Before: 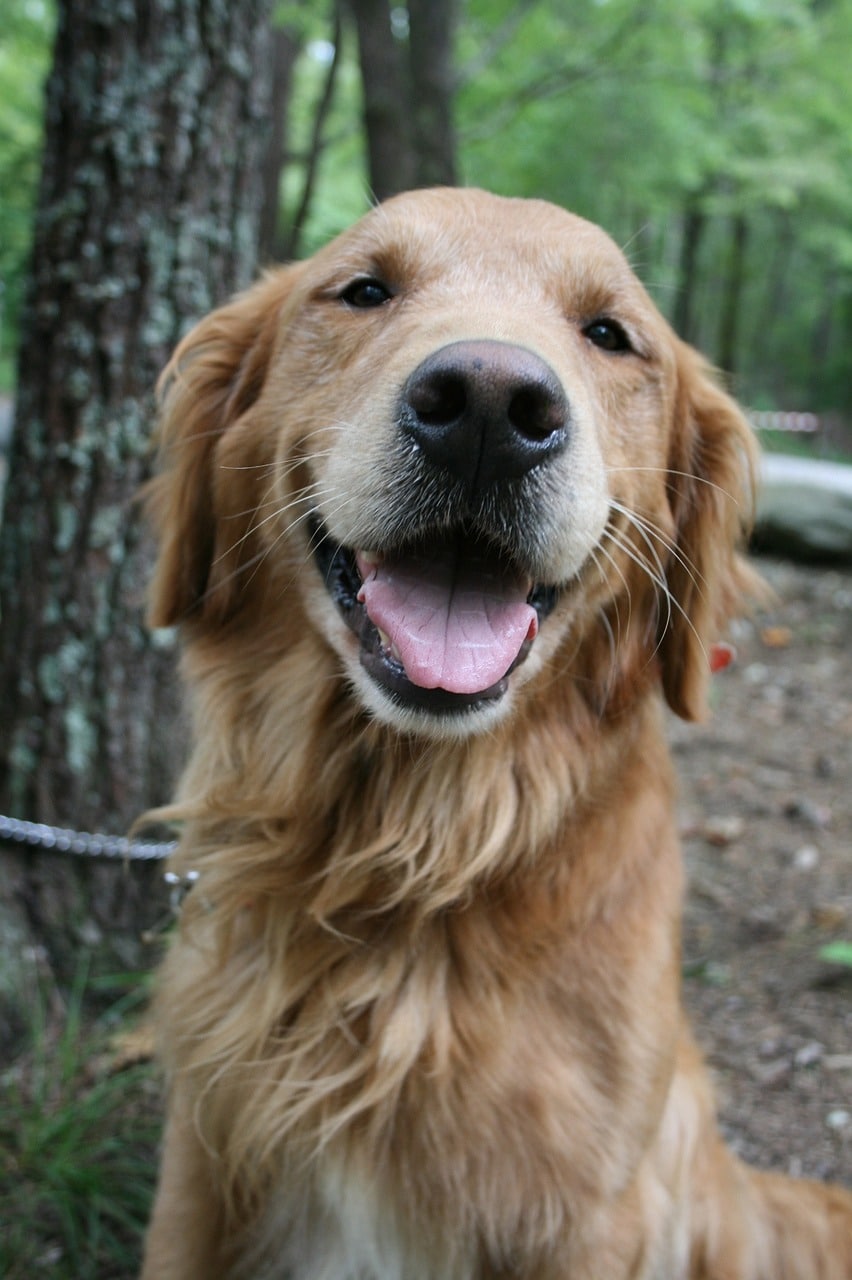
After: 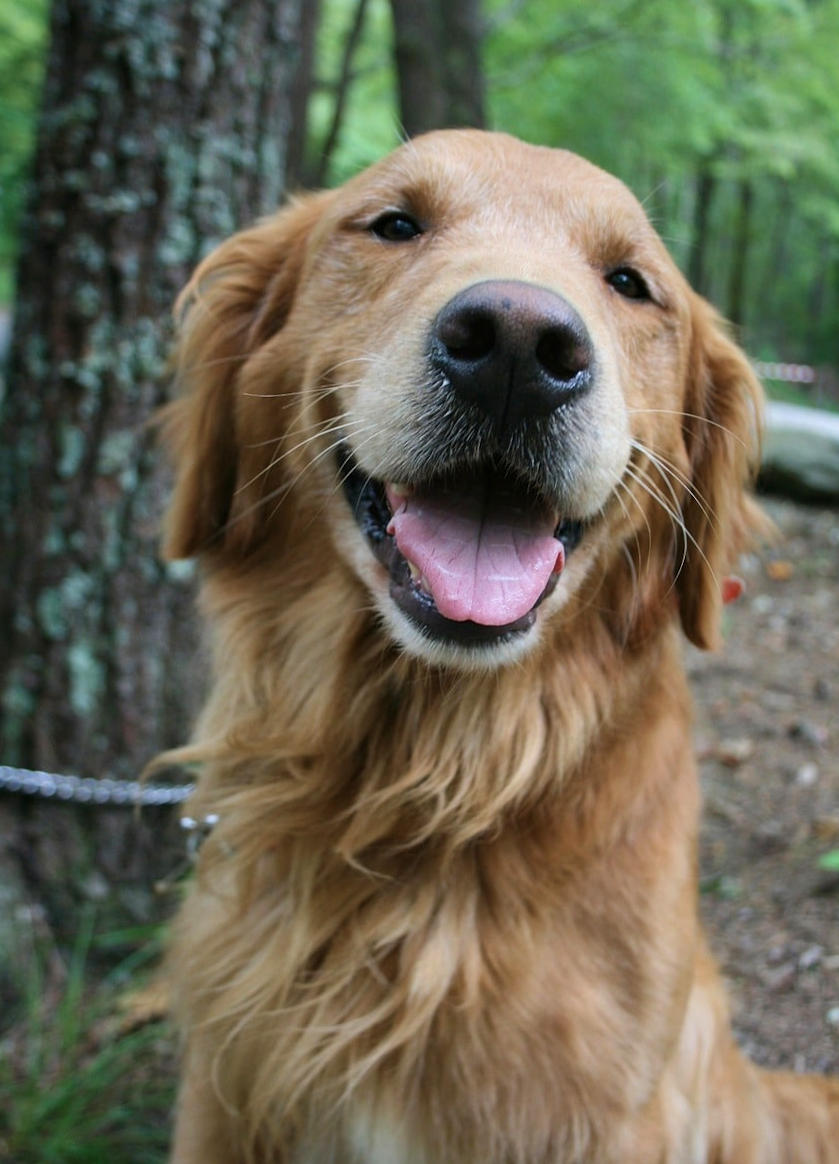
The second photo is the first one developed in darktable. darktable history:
velvia: on, module defaults
rotate and perspective: rotation -0.013°, lens shift (vertical) -0.027, lens shift (horizontal) 0.178, crop left 0.016, crop right 0.989, crop top 0.082, crop bottom 0.918
